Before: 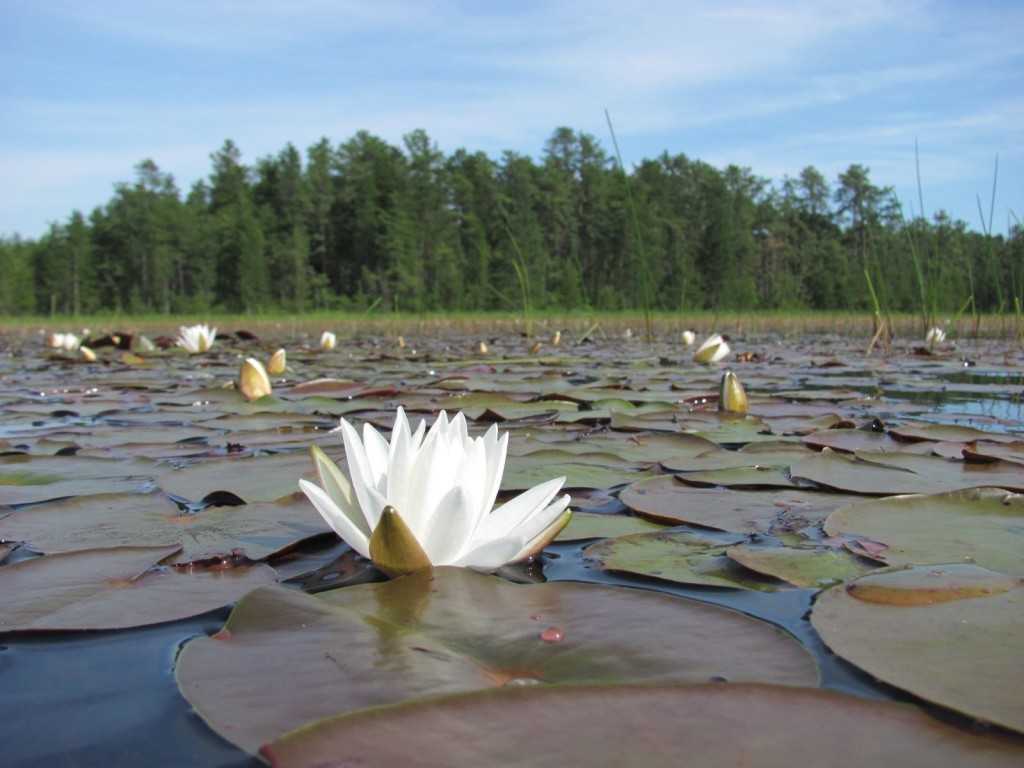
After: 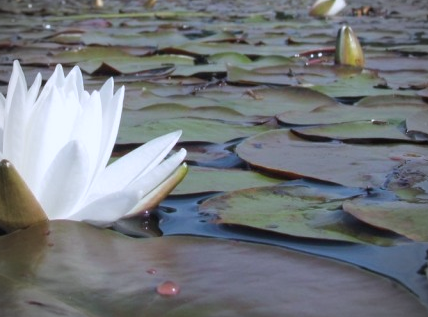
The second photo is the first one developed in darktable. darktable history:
exposure: exposure -0.116 EV, compensate highlight preservation false
crop: left 37.54%, top 45.073%, right 20.653%, bottom 13.58%
shadows and highlights: shadows -21.28, highlights 98.61, soften with gaussian
tone equalizer: edges refinement/feathering 500, mask exposure compensation -1.57 EV, preserve details no
vignetting: brightness -0.447, saturation -0.689
color calibration: illuminant as shot in camera, x 0.365, y 0.378, temperature 4430.28 K
